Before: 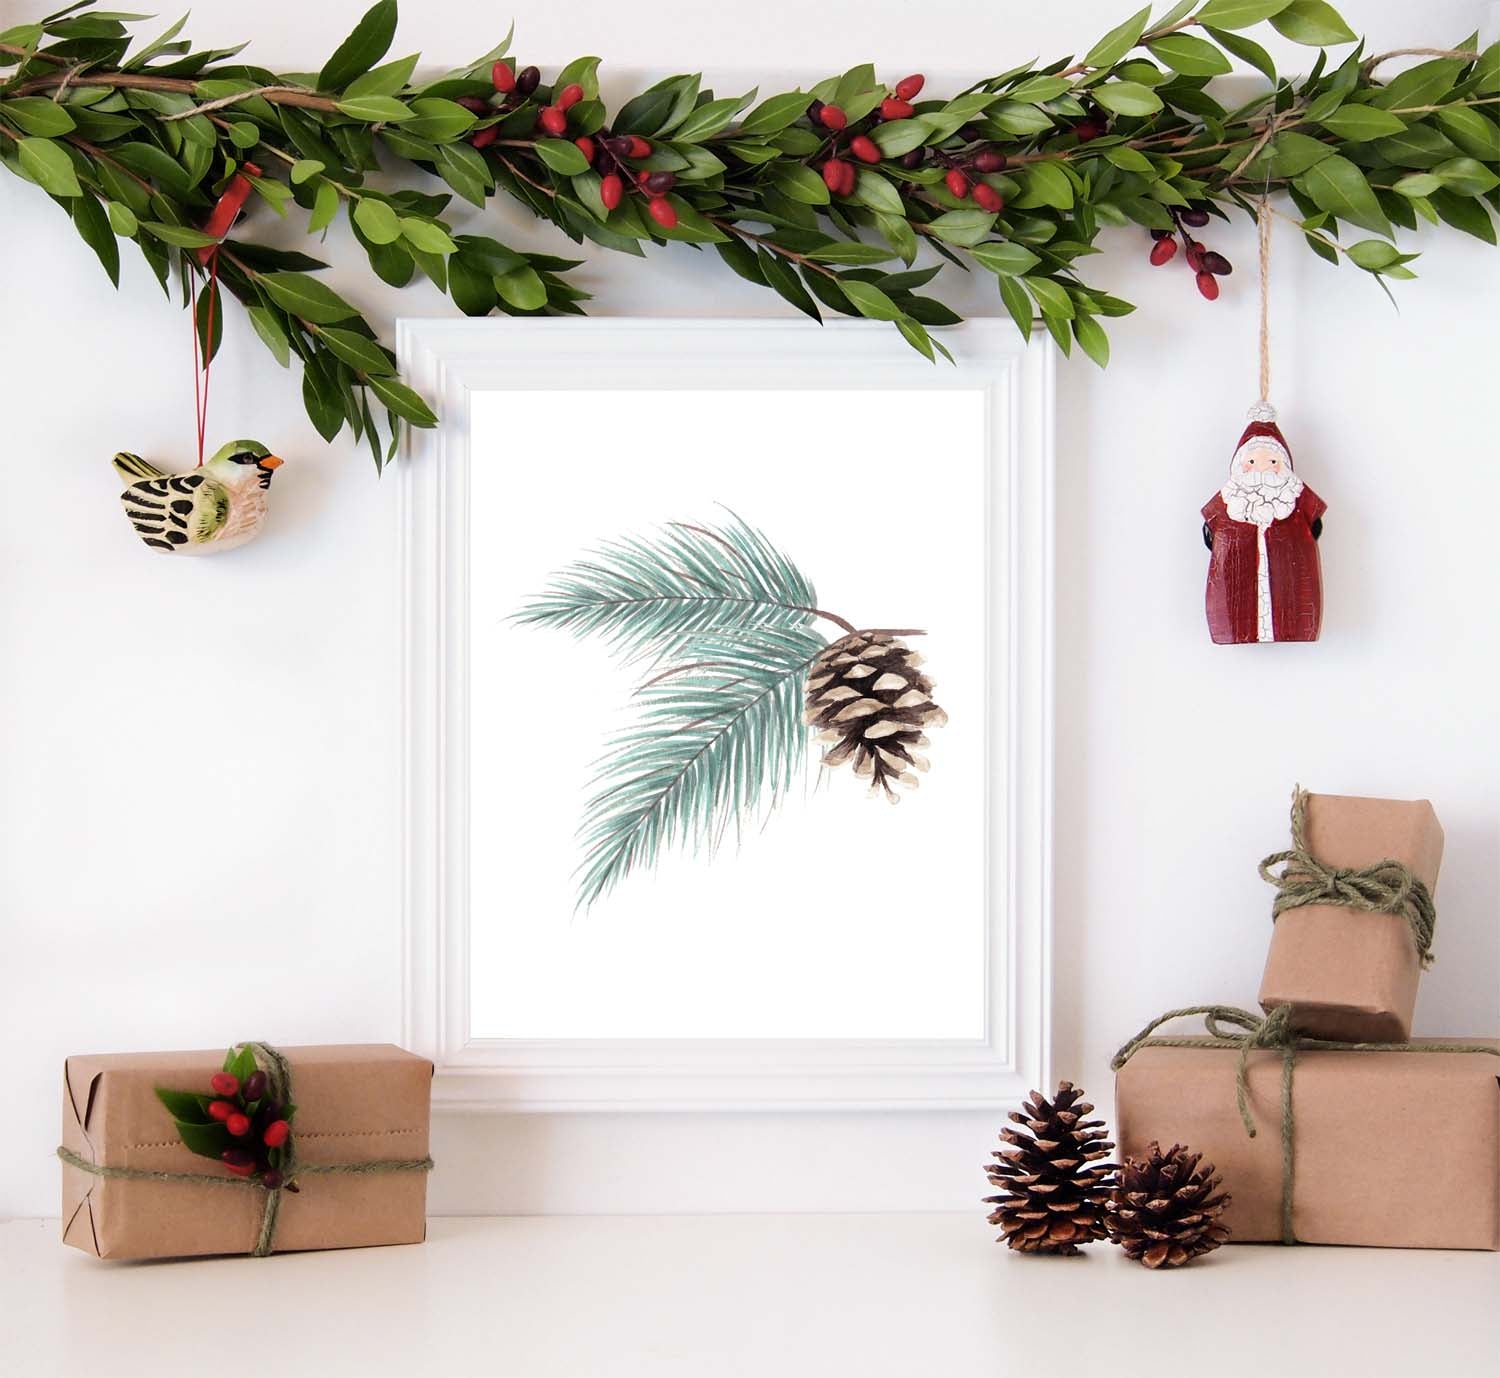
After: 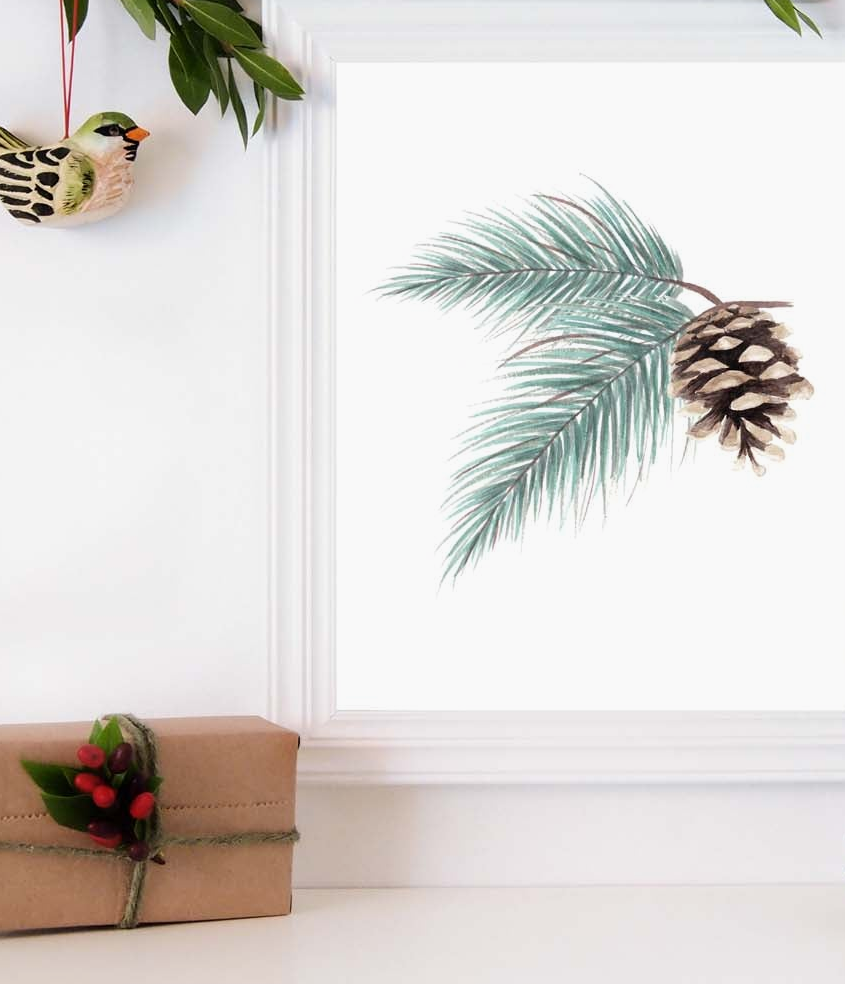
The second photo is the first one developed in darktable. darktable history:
exposure: exposure -0.072 EV, compensate highlight preservation false
crop: left 8.966%, top 23.852%, right 34.699%, bottom 4.703%
